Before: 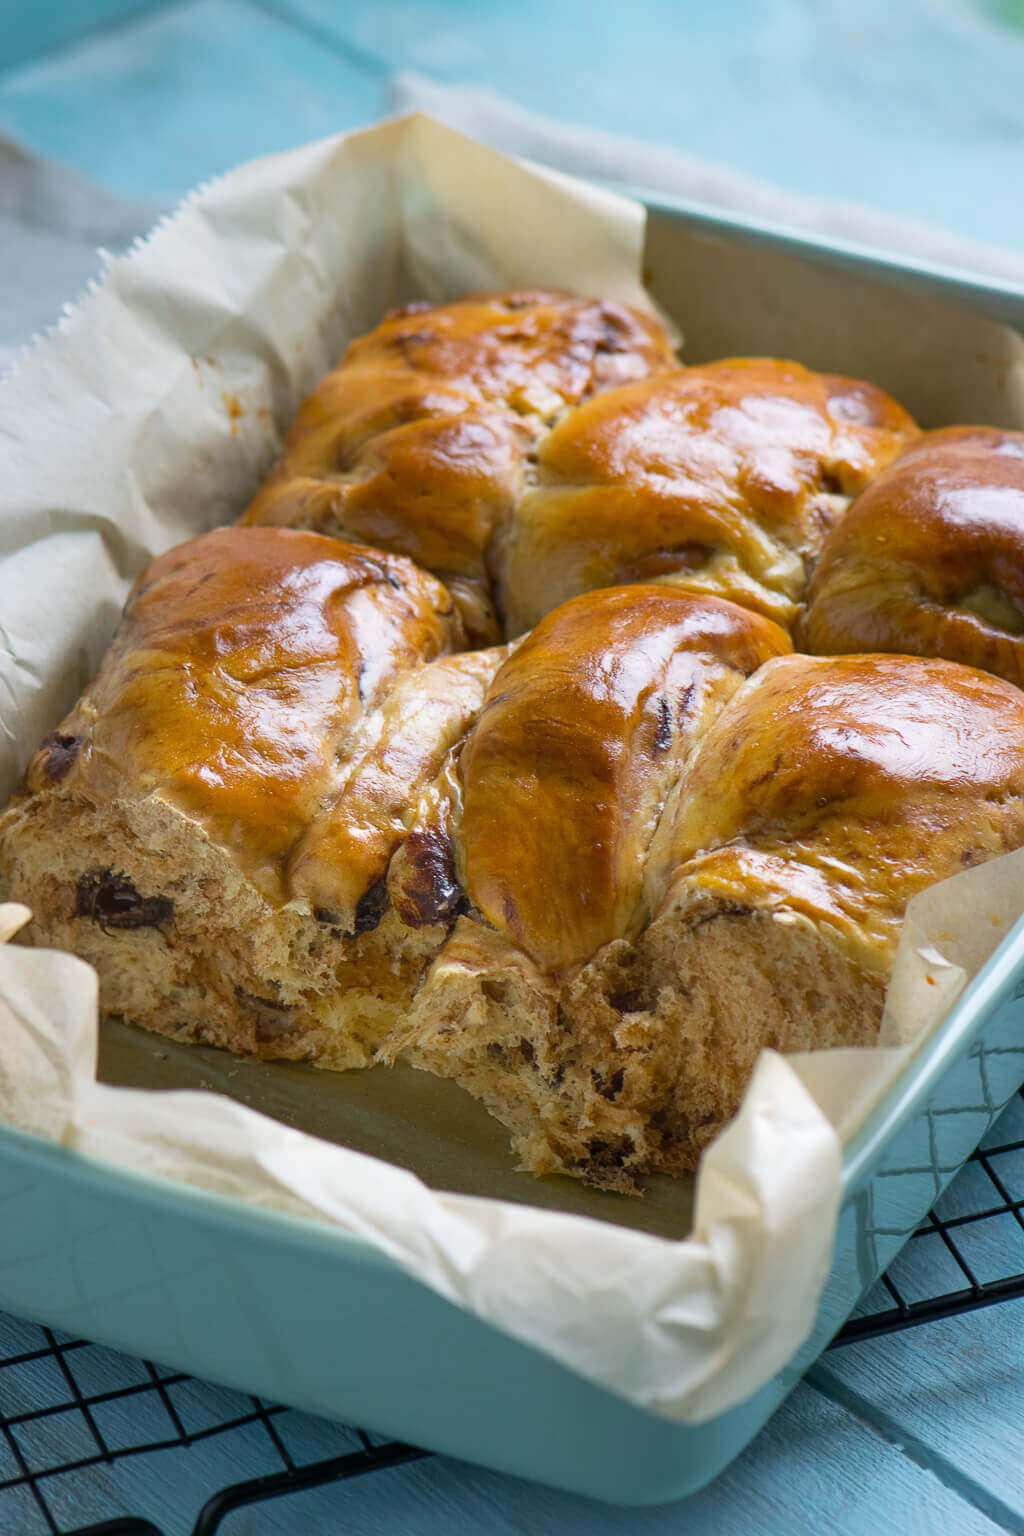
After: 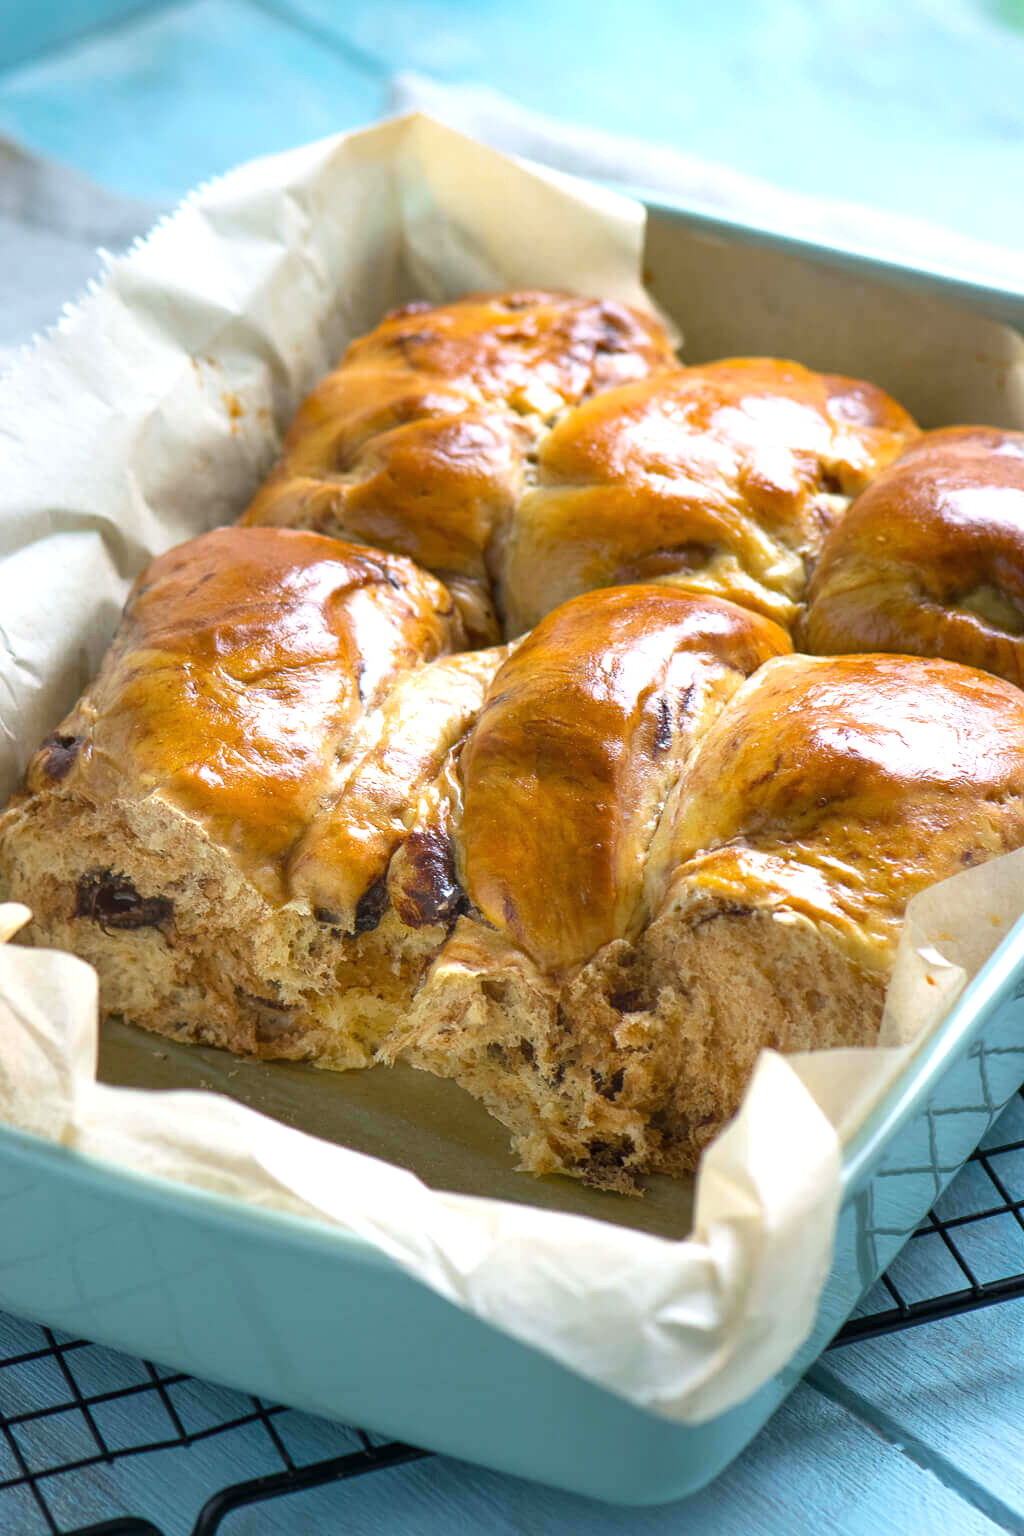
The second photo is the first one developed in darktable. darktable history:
shadows and highlights: radius 331.84, shadows 53.55, highlights -100, compress 94.63%, highlights color adjustment 73.23%, soften with gaussian
exposure: black level correction 0, exposure 0.6 EV, compensate highlight preservation false
